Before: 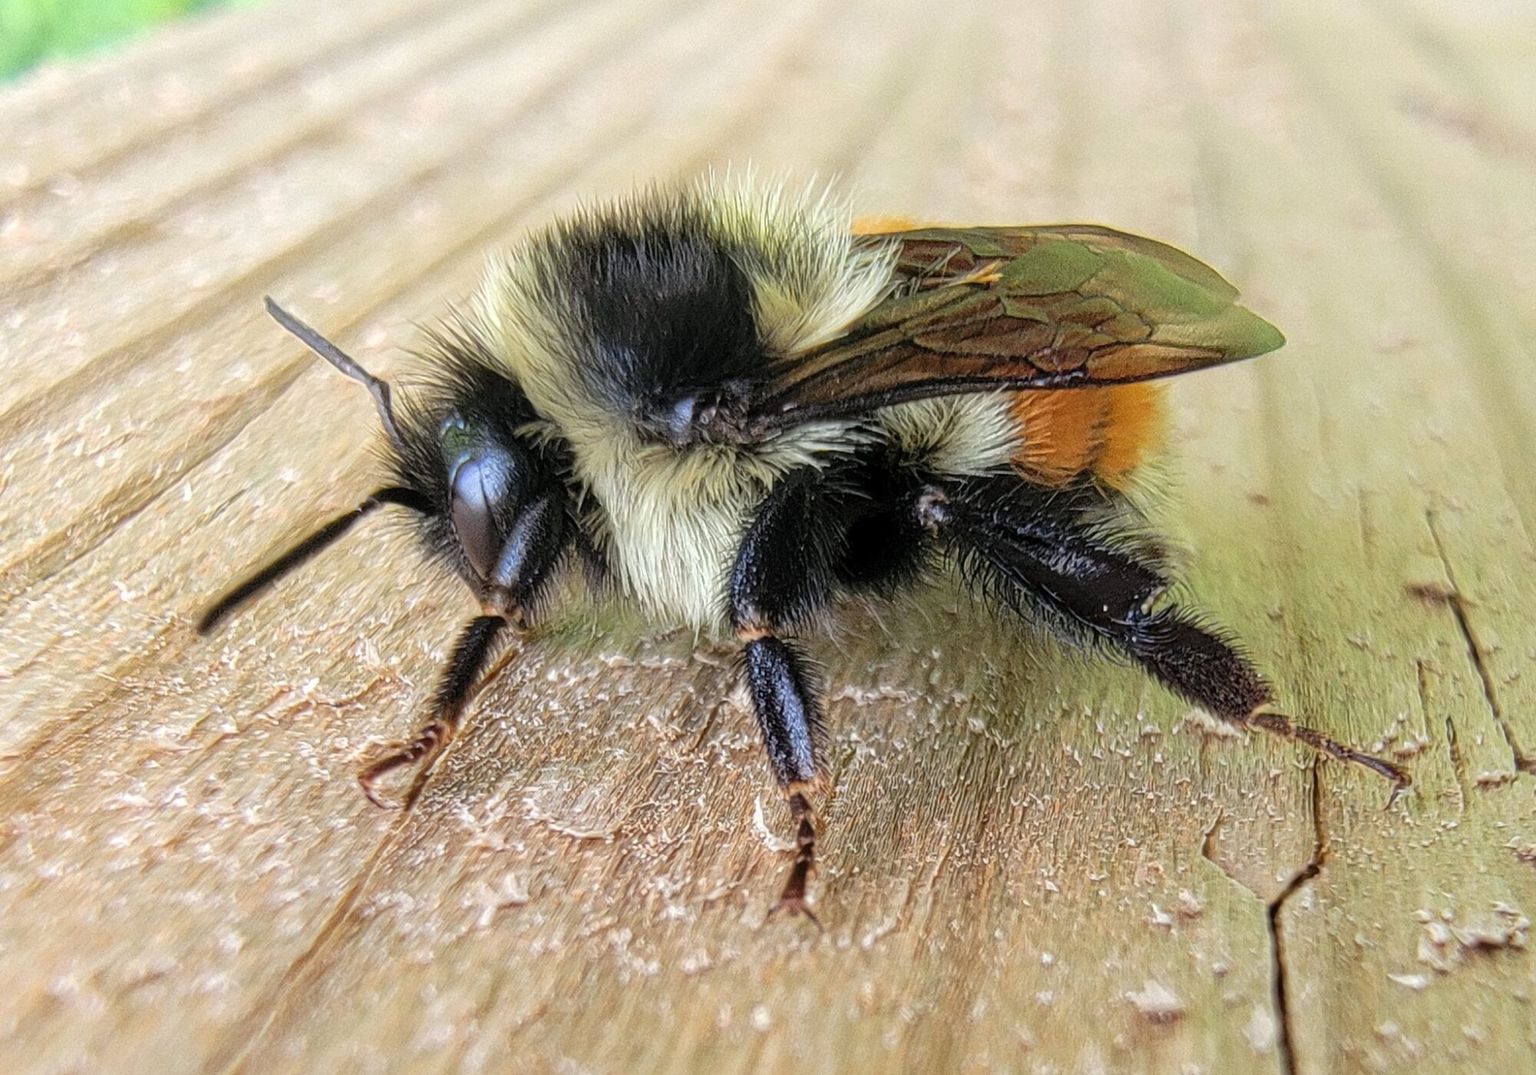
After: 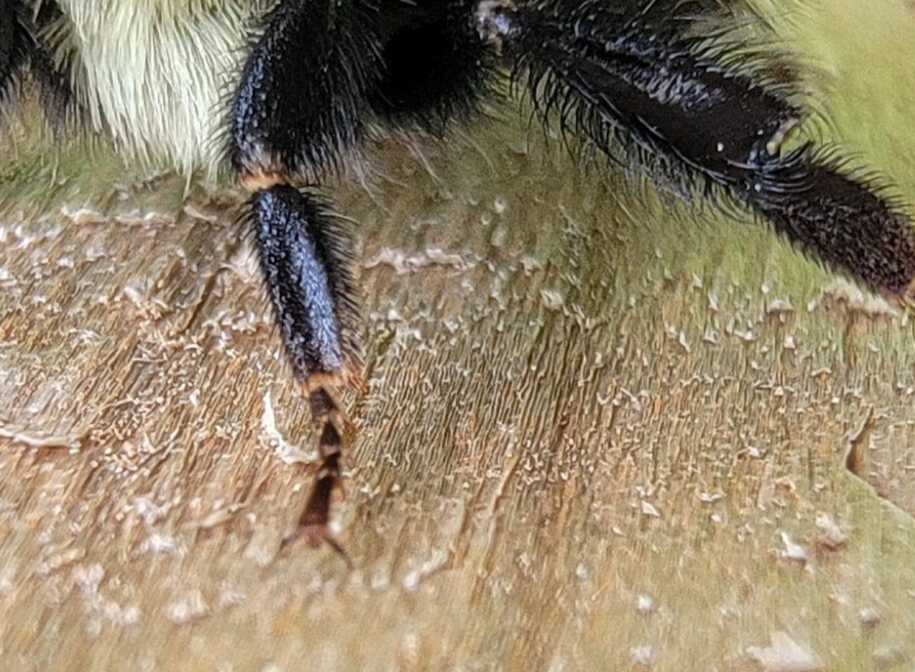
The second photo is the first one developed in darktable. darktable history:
crop: left 35.99%, top 46.131%, right 18.215%, bottom 5.832%
